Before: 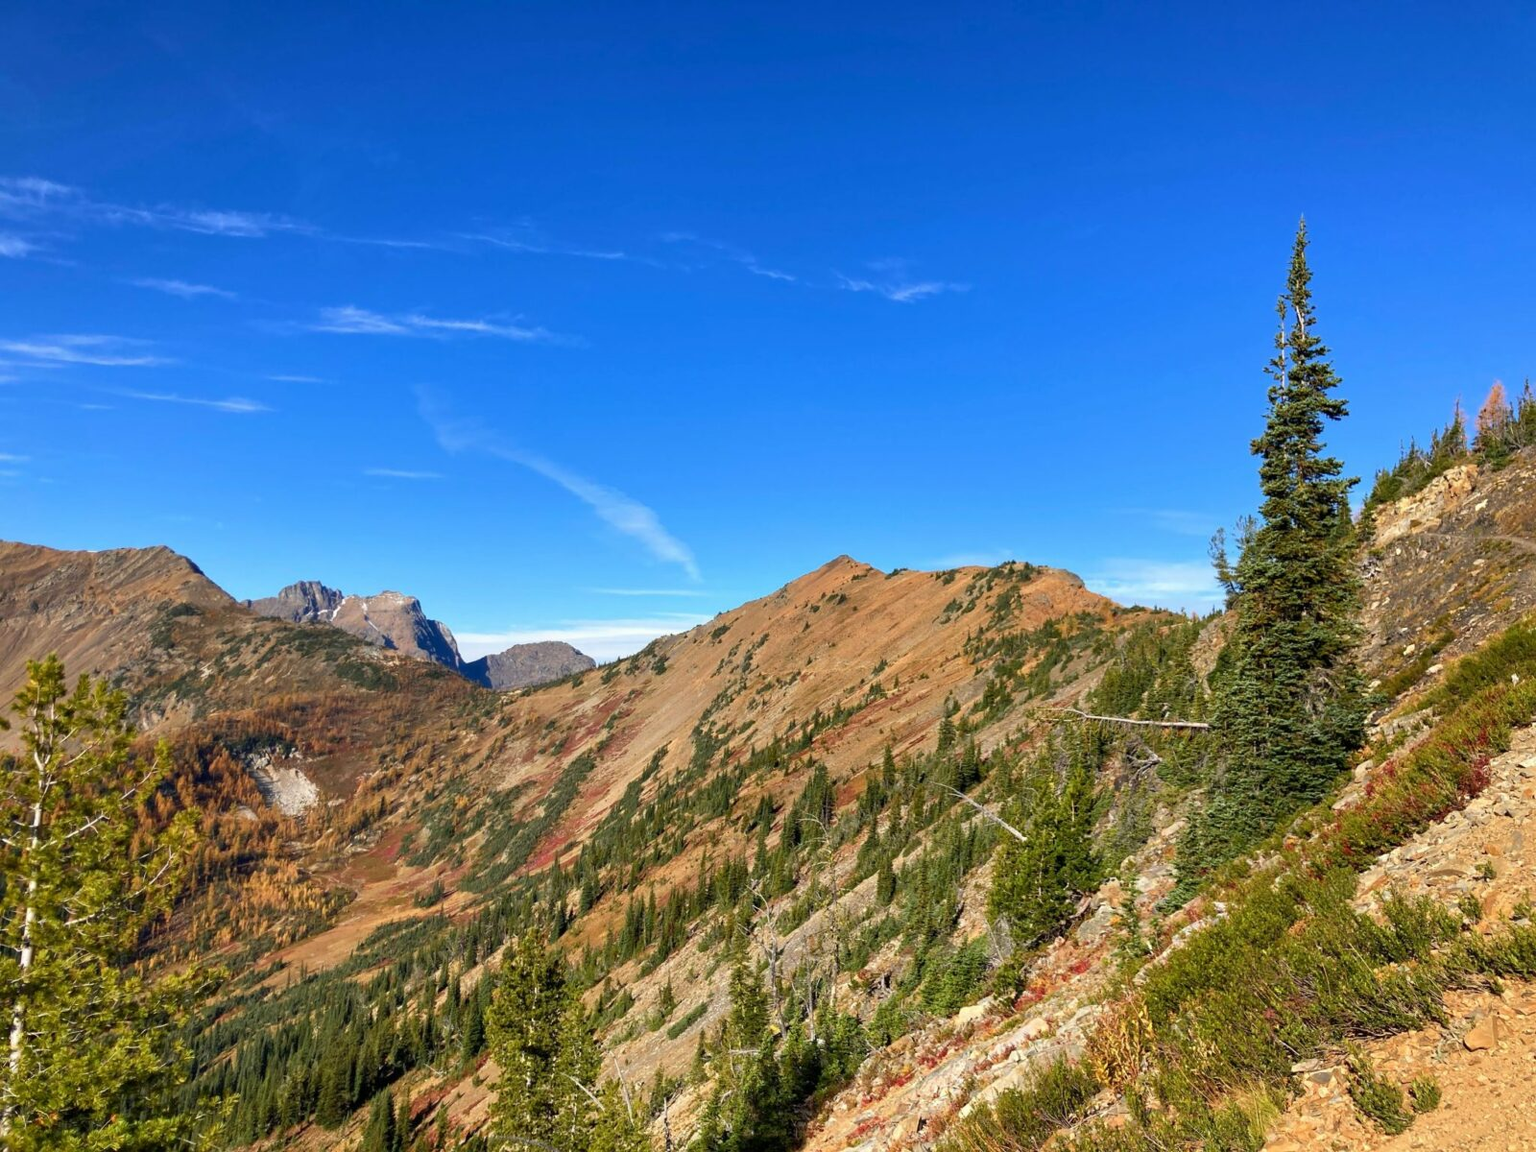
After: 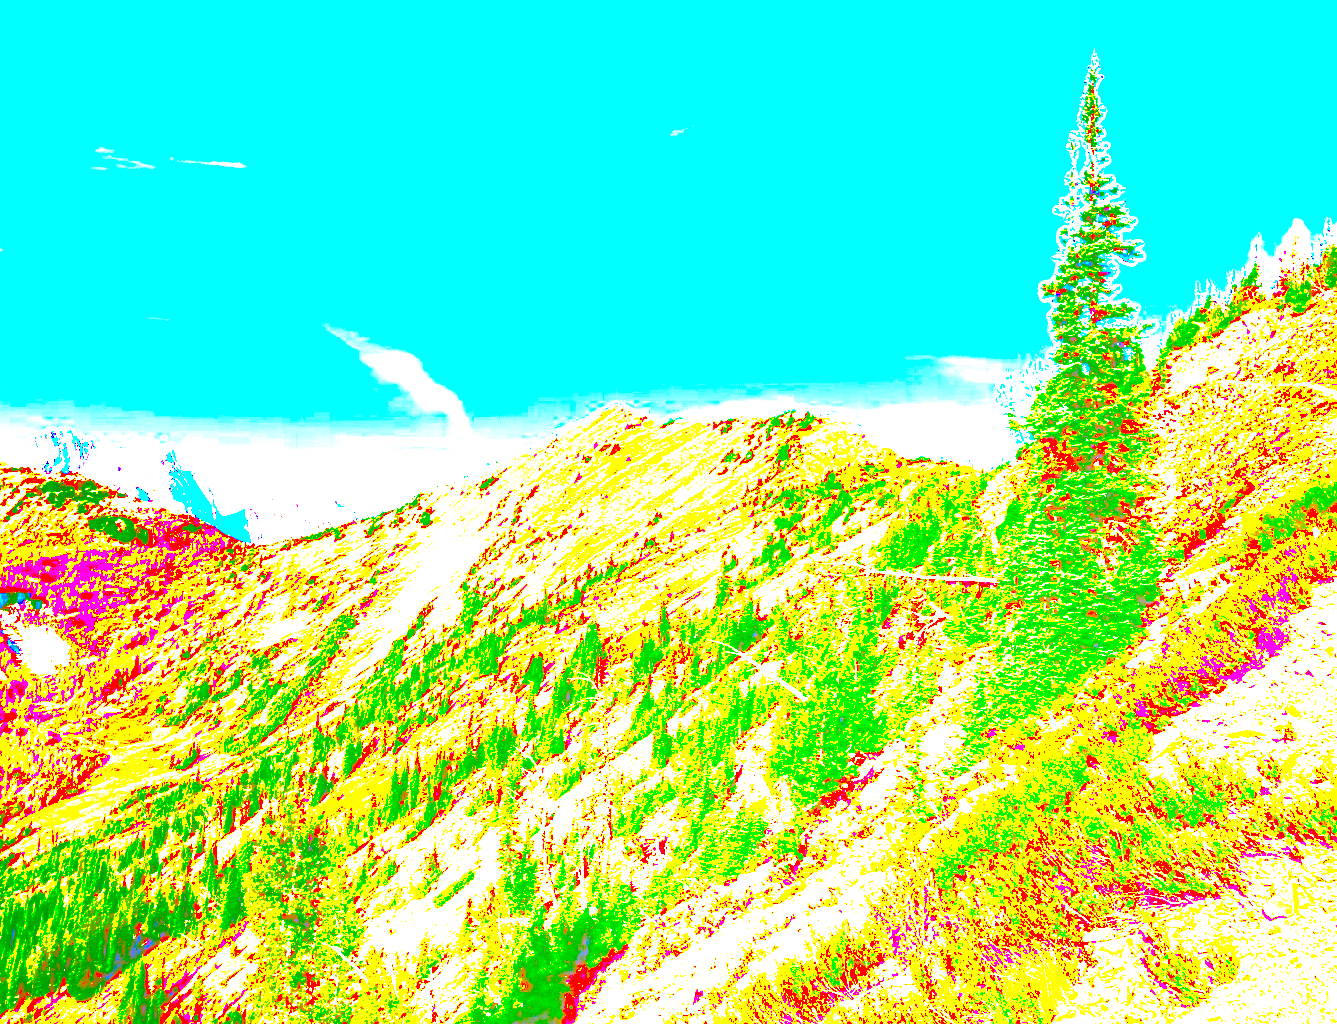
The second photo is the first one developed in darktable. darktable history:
crop: left 16.396%, top 14.653%
local contrast: on, module defaults
sharpen: amount 0.906
contrast brightness saturation: saturation -0.068
exposure: black level correction 0.098, exposure 2.99 EV, compensate exposure bias true, compensate highlight preservation false
